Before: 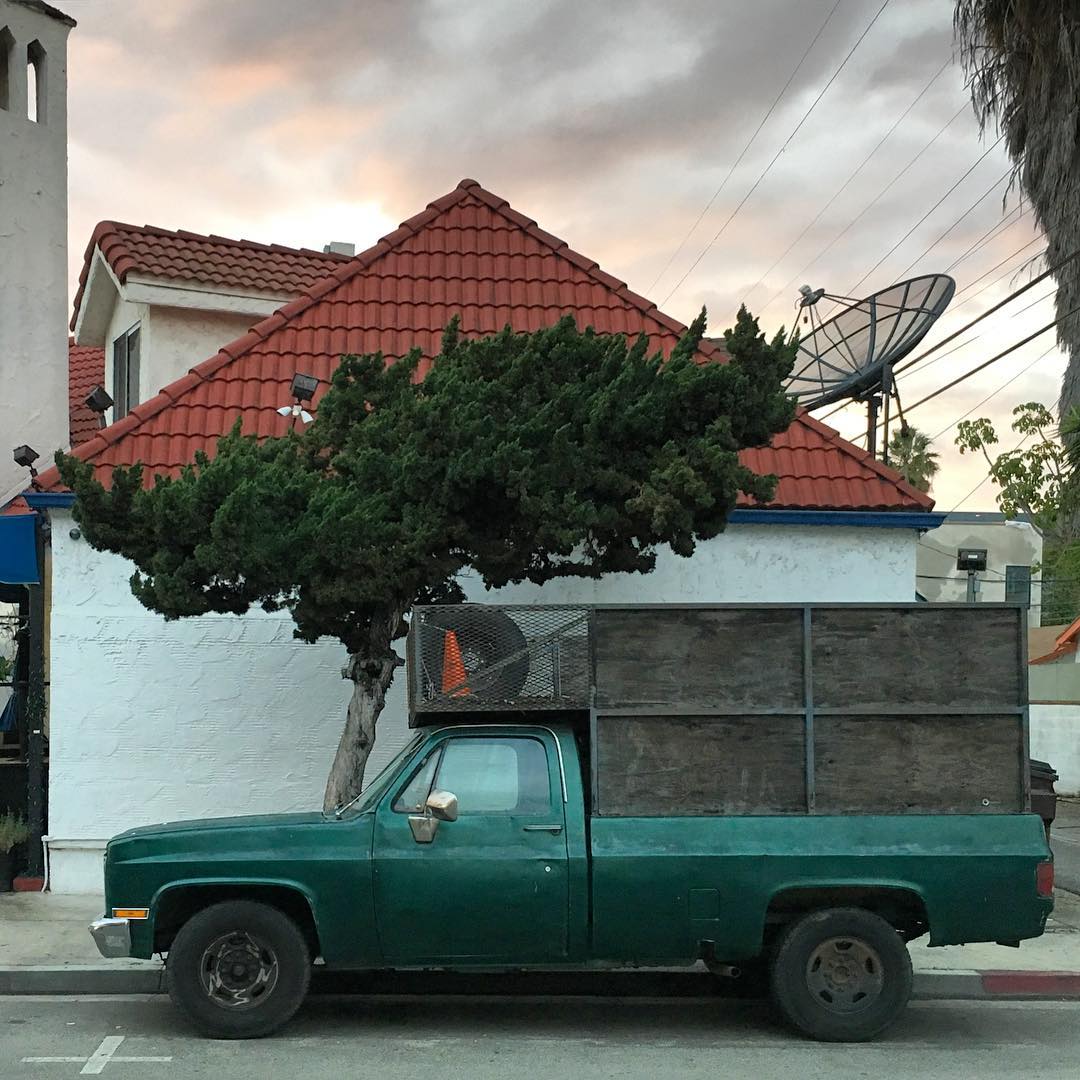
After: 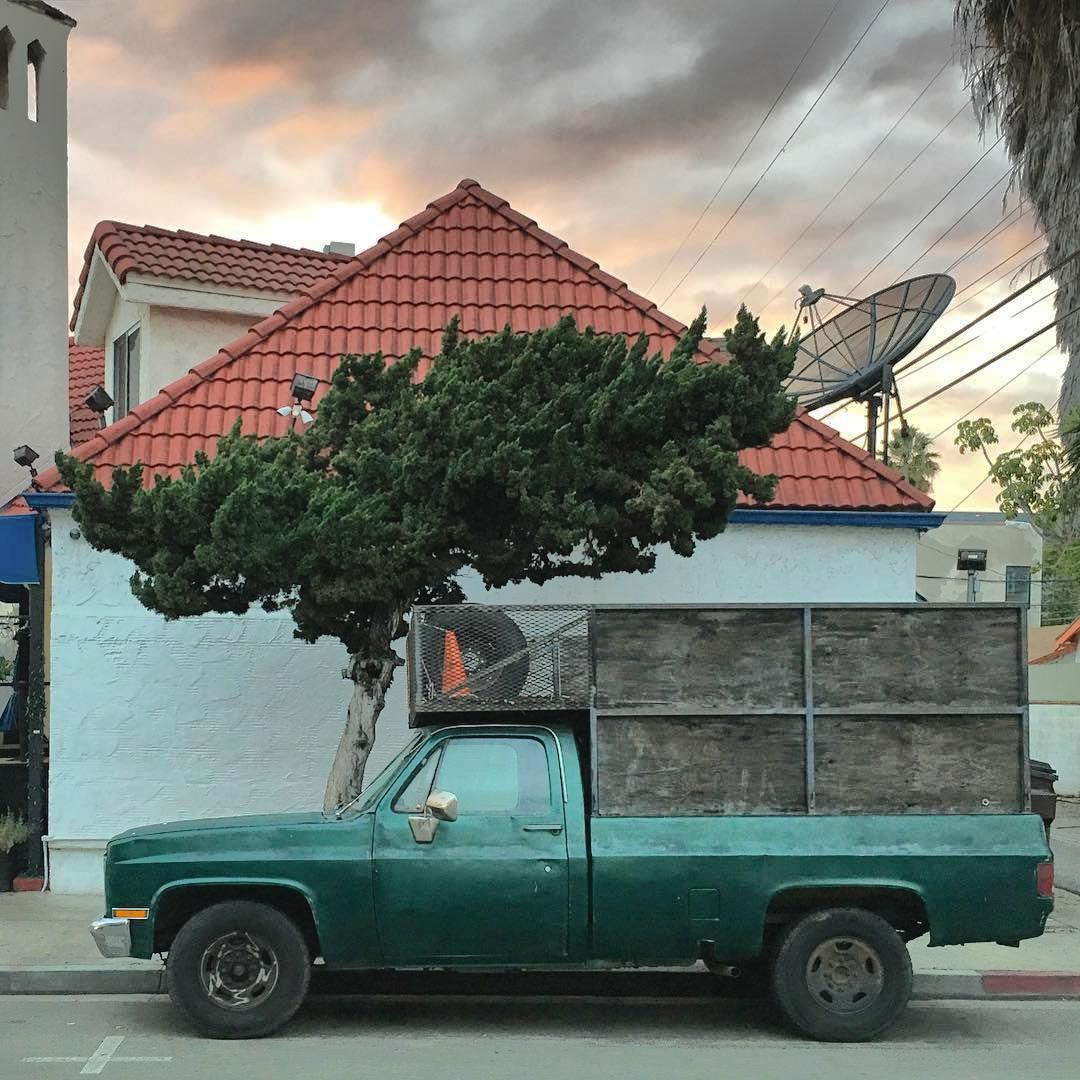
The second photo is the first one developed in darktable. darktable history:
shadows and highlights: shadows 38.55, highlights -73.96
local contrast: mode bilateral grid, contrast 16, coarseness 37, detail 103%, midtone range 0.2
tone curve: curves: ch0 [(0, 0.026) (0.146, 0.158) (0.272, 0.34) (0.453, 0.627) (0.687, 0.829) (1, 1)], color space Lab, independent channels, preserve colors none
